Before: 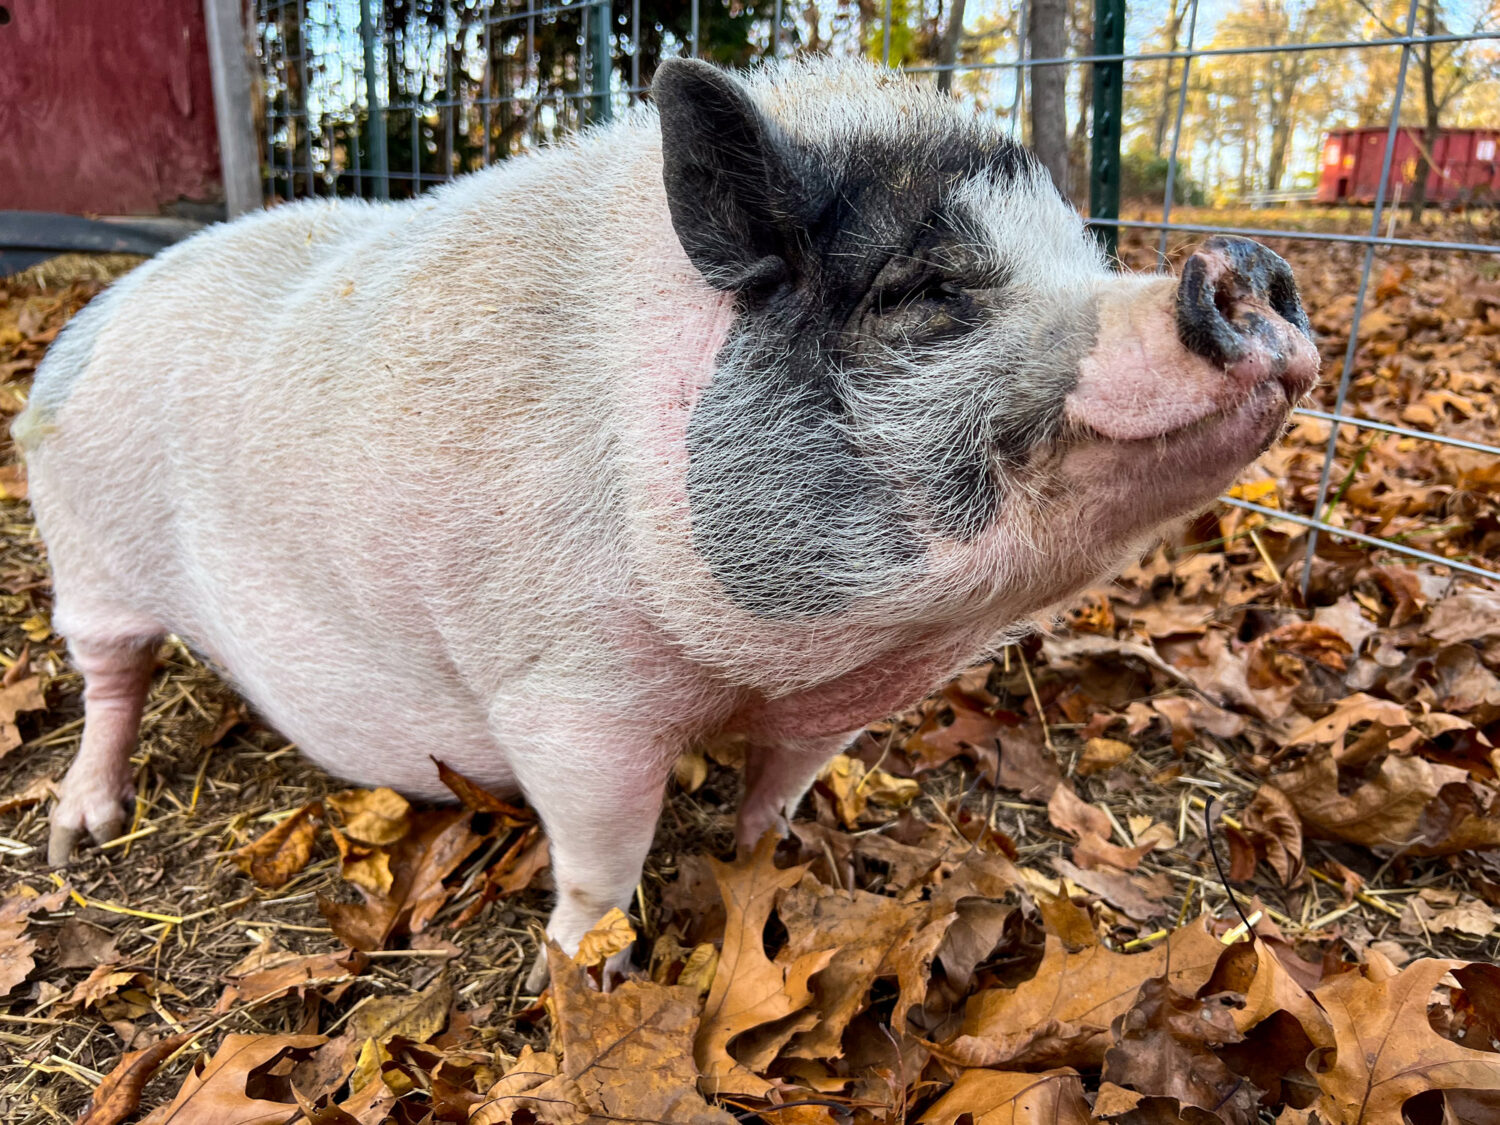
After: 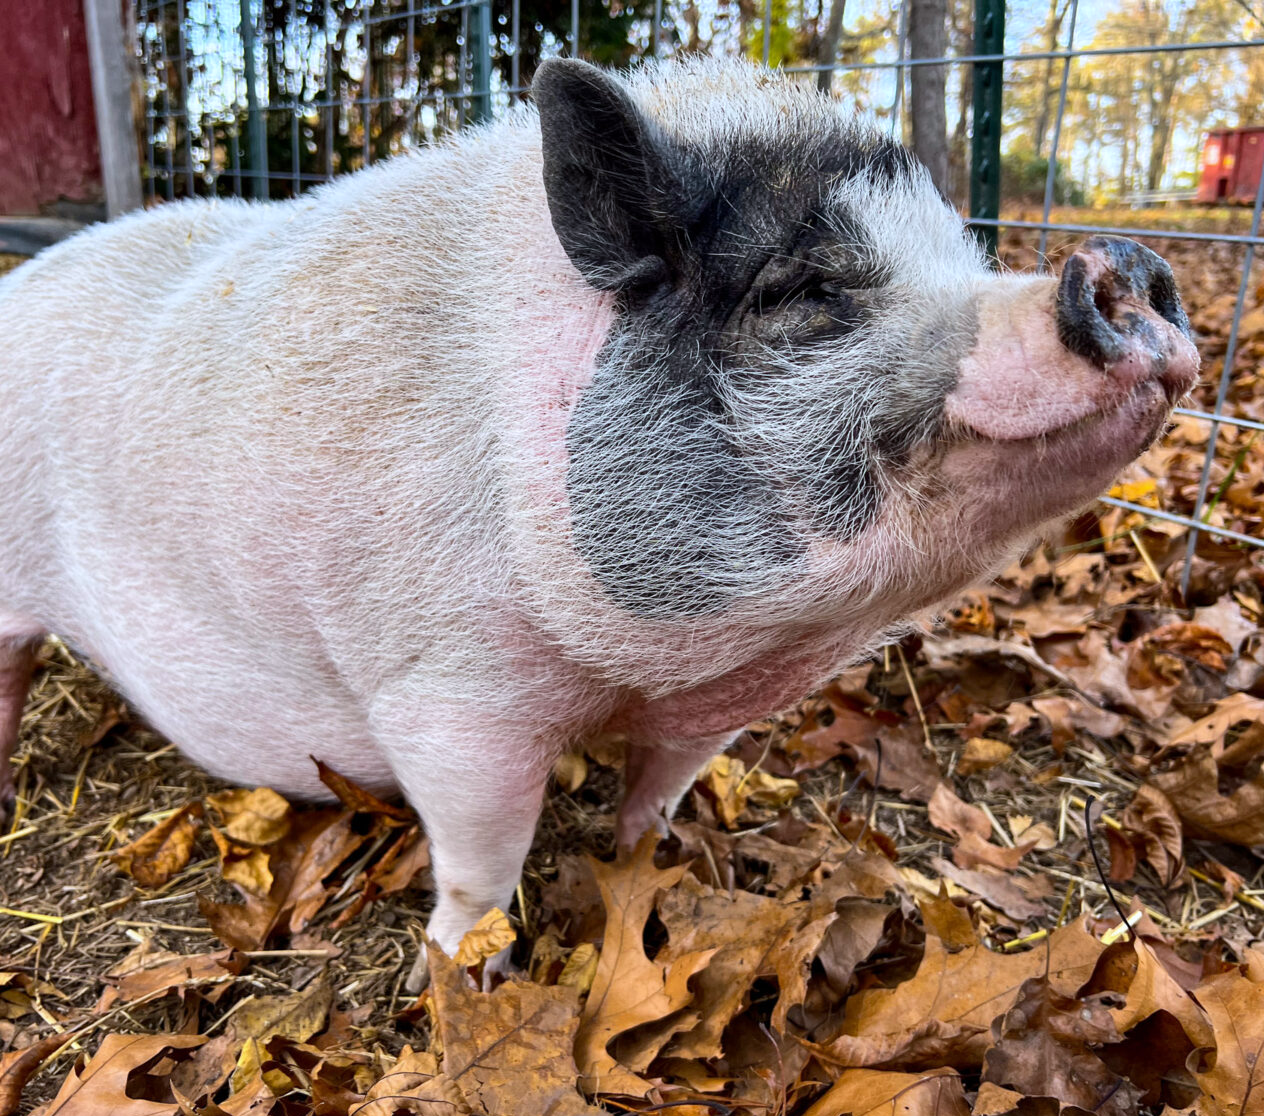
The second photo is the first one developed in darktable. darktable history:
crop: left 8.026%, right 7.374%
white balance: red 0.984, blue 1.059
